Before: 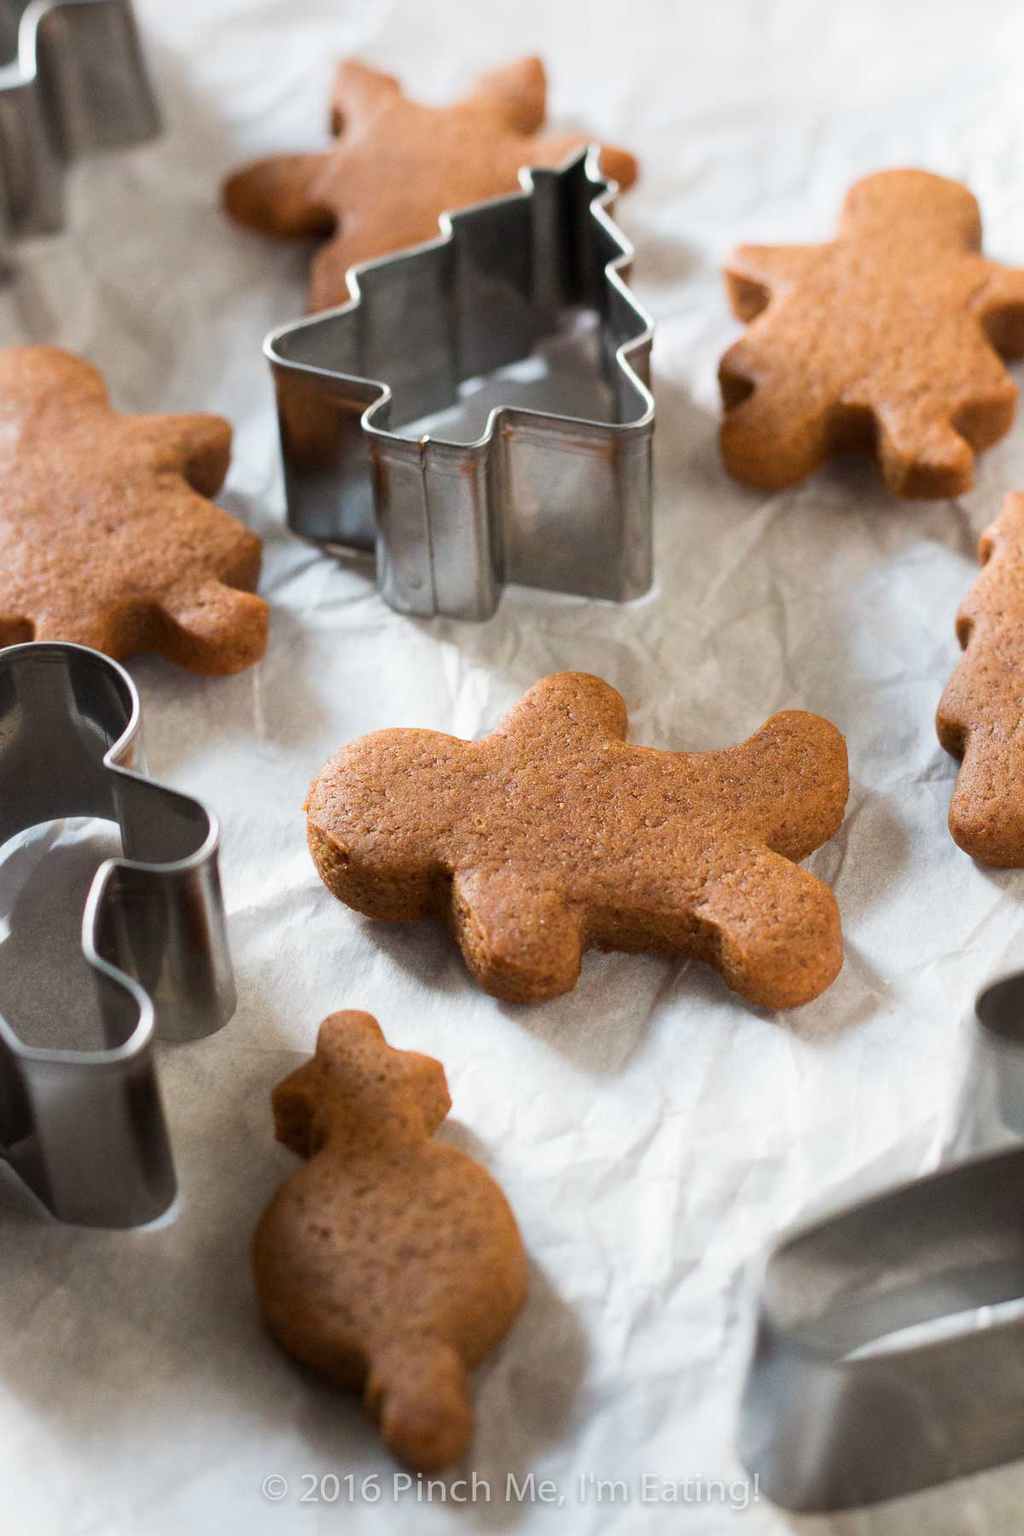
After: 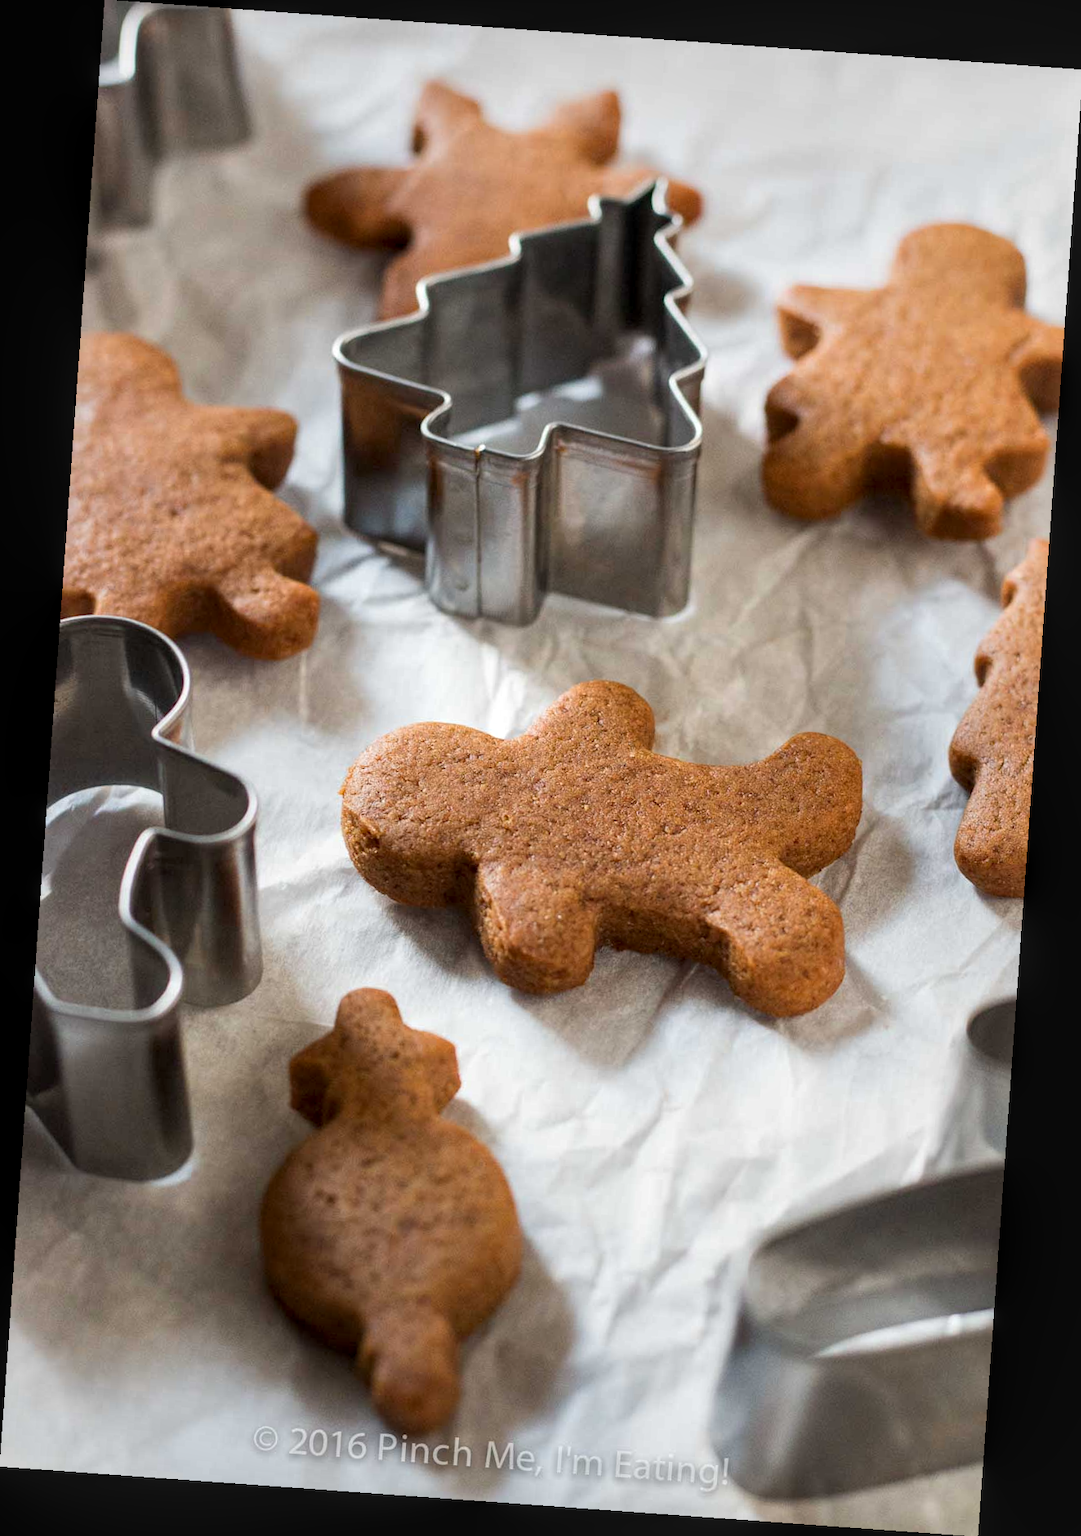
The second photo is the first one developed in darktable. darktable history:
rotate and perspective: rotation 4.1°, automatic cropping off
local contrast: on, module defaults
